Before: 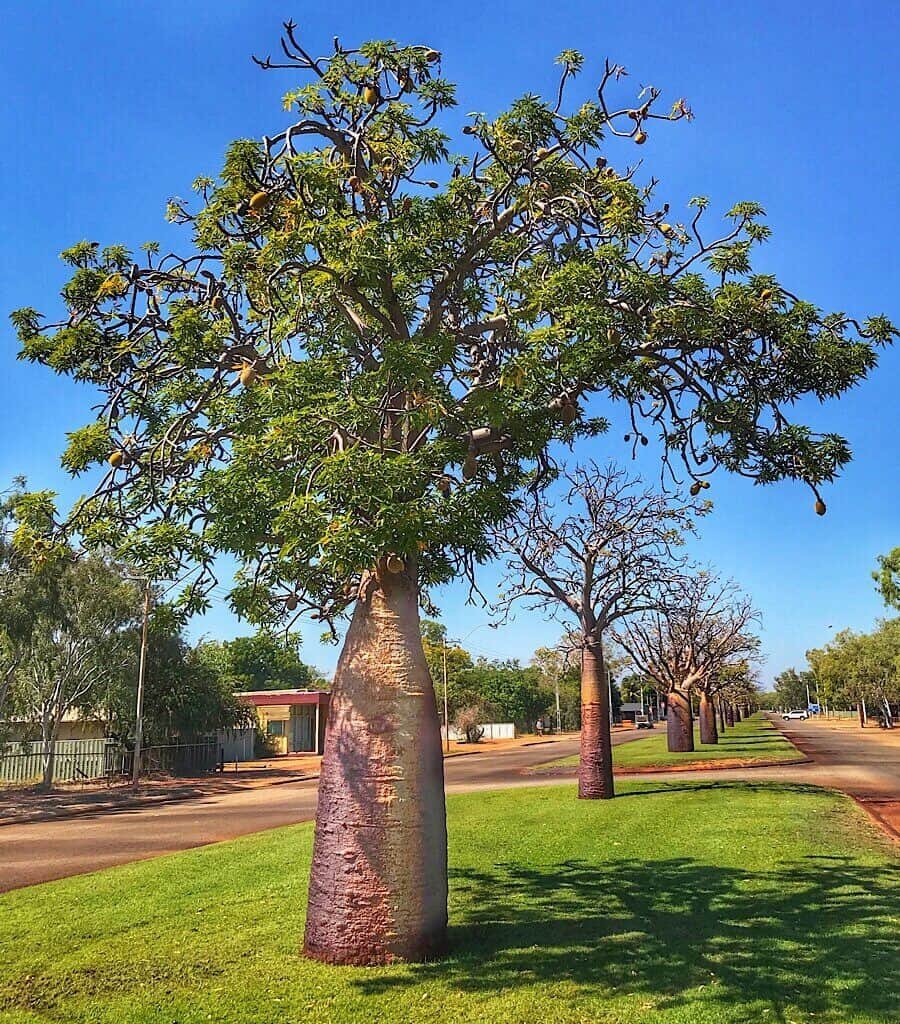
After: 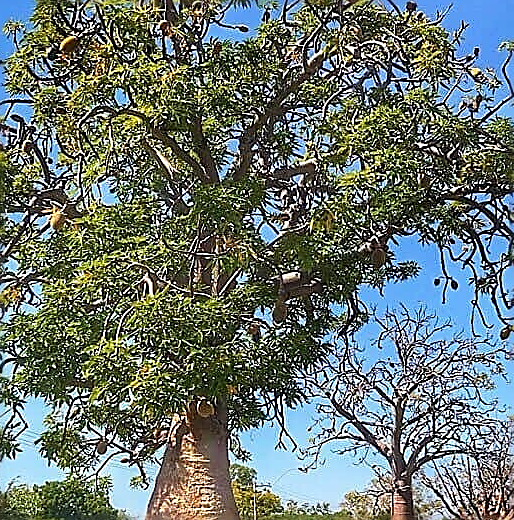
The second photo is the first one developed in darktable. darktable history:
crop: left 21.212%, top 15.279%, right 21.607%, bottom 33.905%
sharpen: radius 1.638, amount 1.283
